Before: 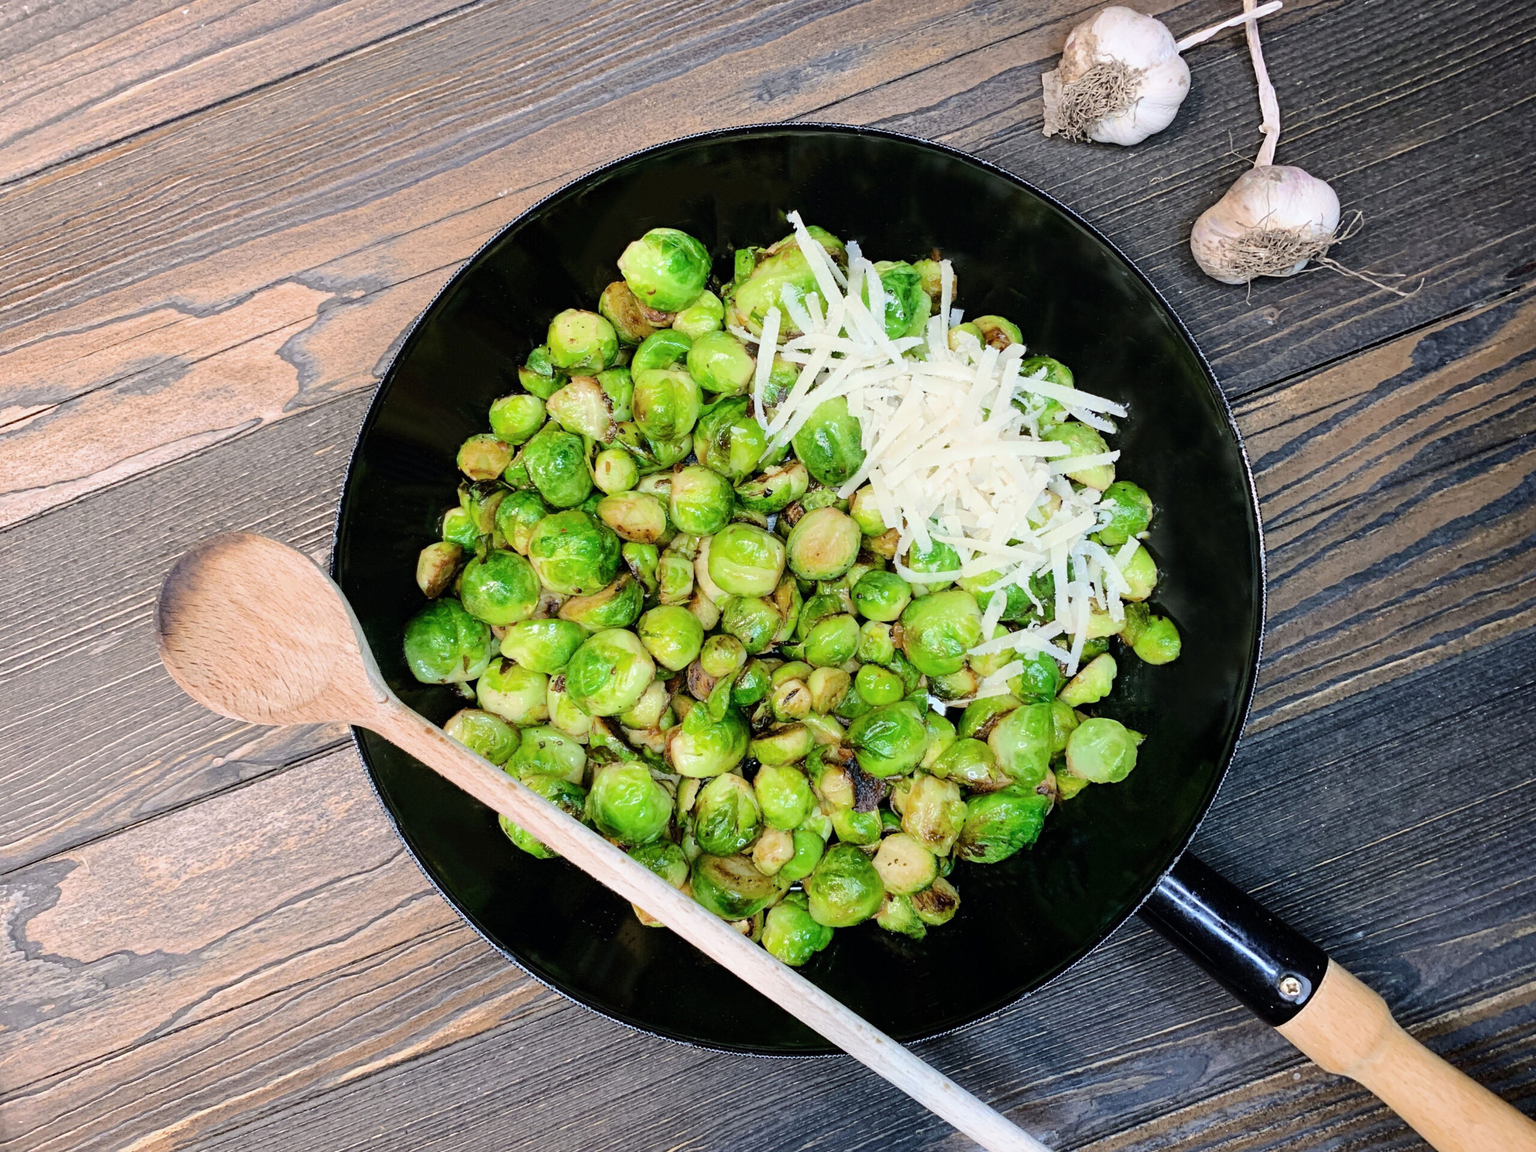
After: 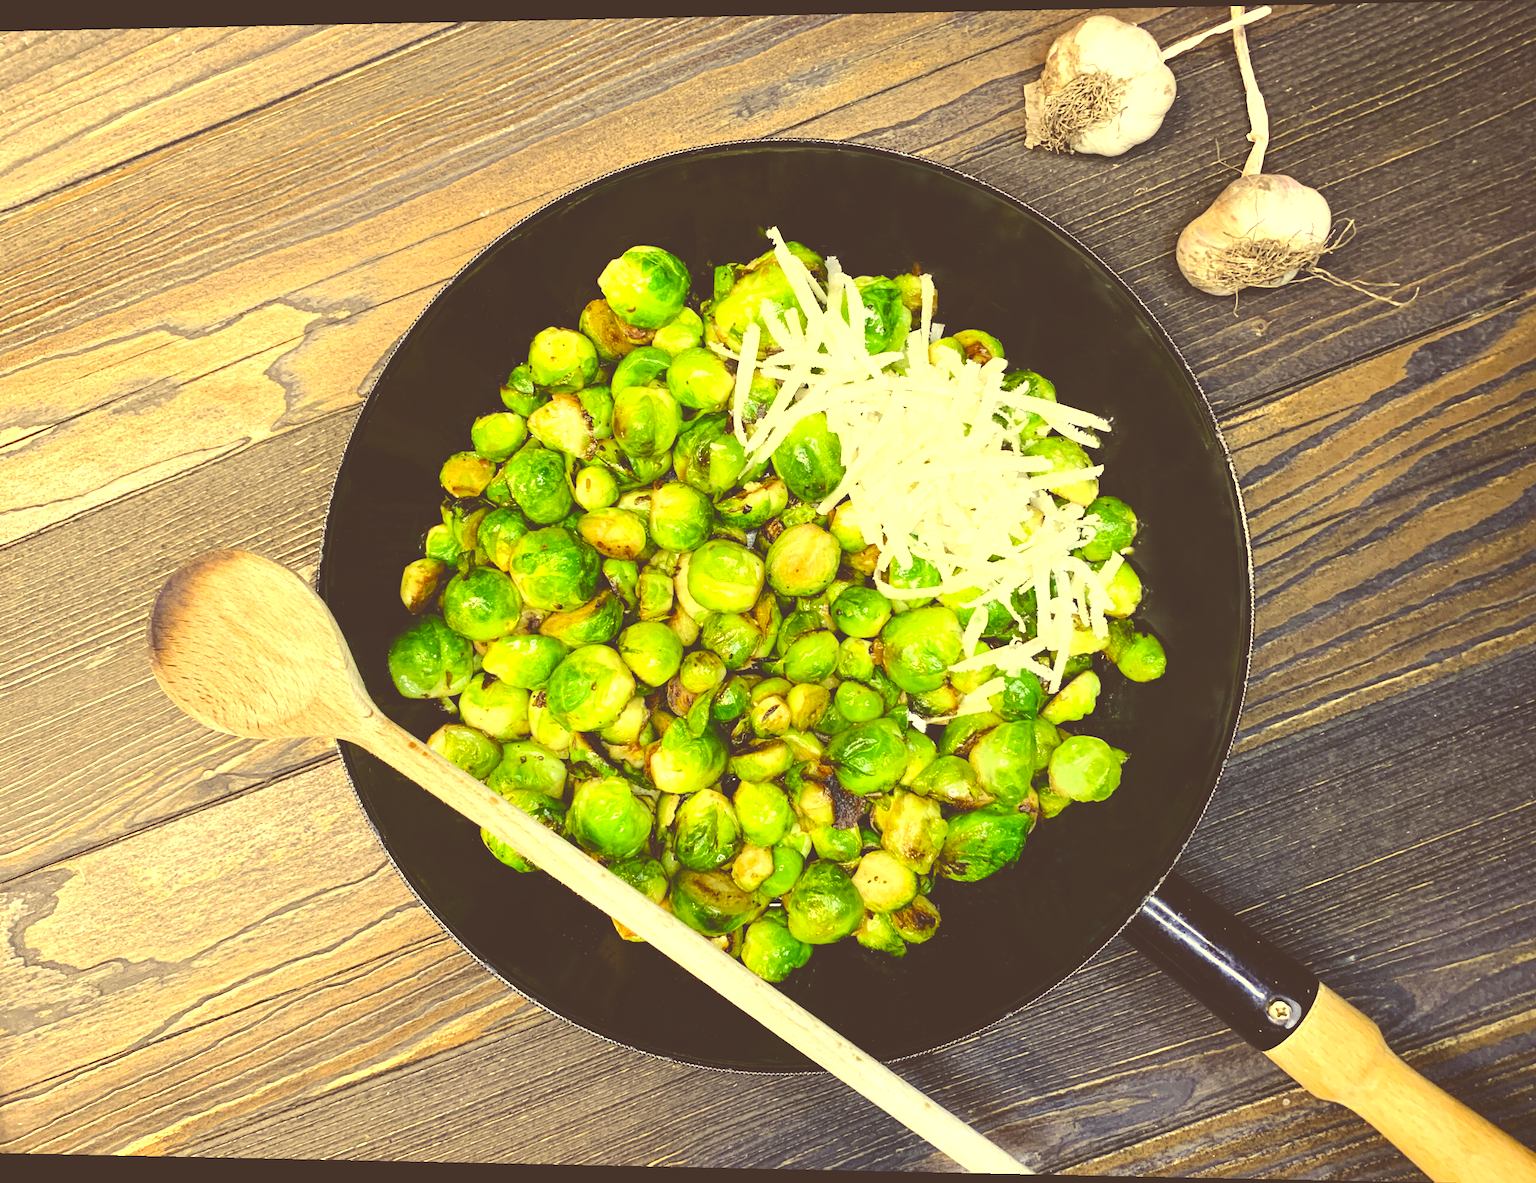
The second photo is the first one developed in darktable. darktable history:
color correction: highlights a* -0.482, highlights b* 40, shadows a* 9.8, shadows b* -0.161
color balance rgb: perceptual saturation grading › mid-tones 6.33%, perceptual saturation grading › shadows 72.44%, perceptual brilliance grading › highlights 11.59%, contrast 5.05%
rotate and perspective: lens shift (horizontal) -0.055, automatic cropping off
exposure: black level correction -0.041, exposure 0.064 EV, compensate highlight preservation false
